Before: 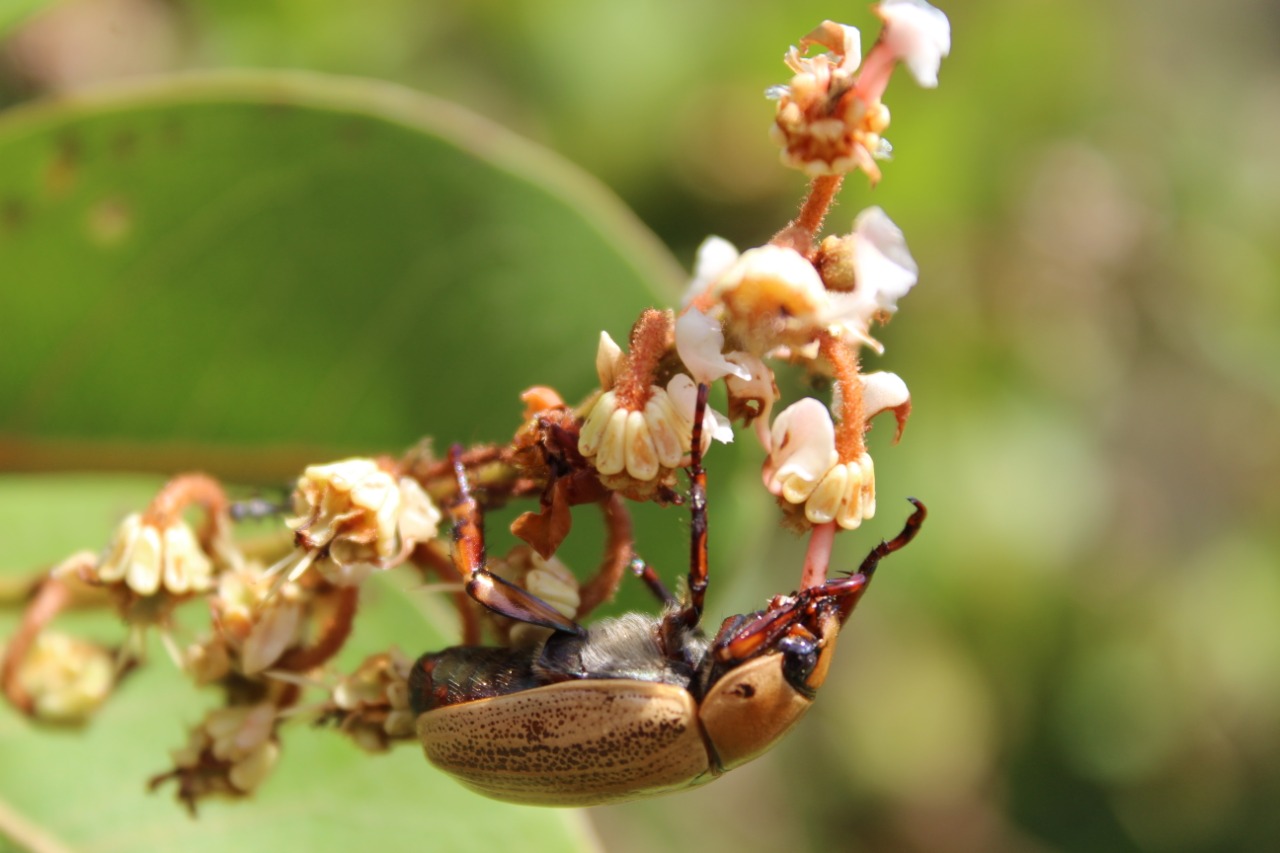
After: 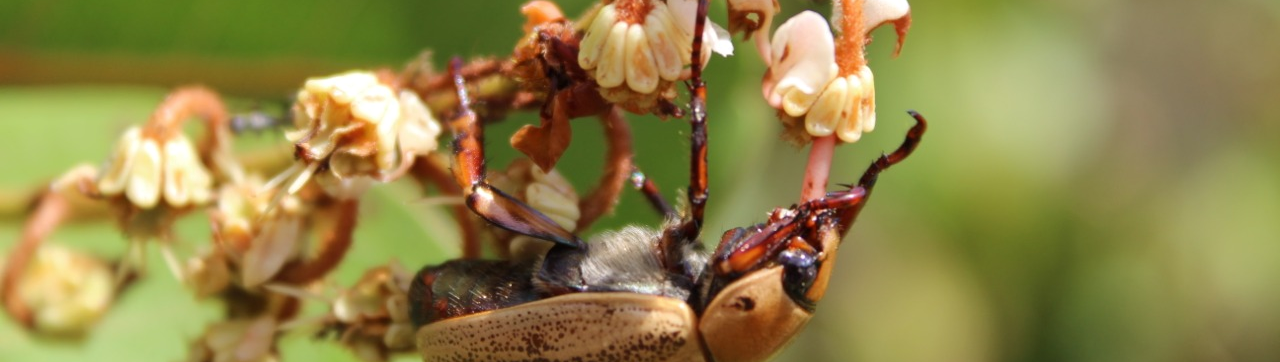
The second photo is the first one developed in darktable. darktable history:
tone equalizer: edges refinement/feathering 500, mask exposure compensation -1.57 EV, preserve details no
crop: top 45.417%, bottom 12.129%
